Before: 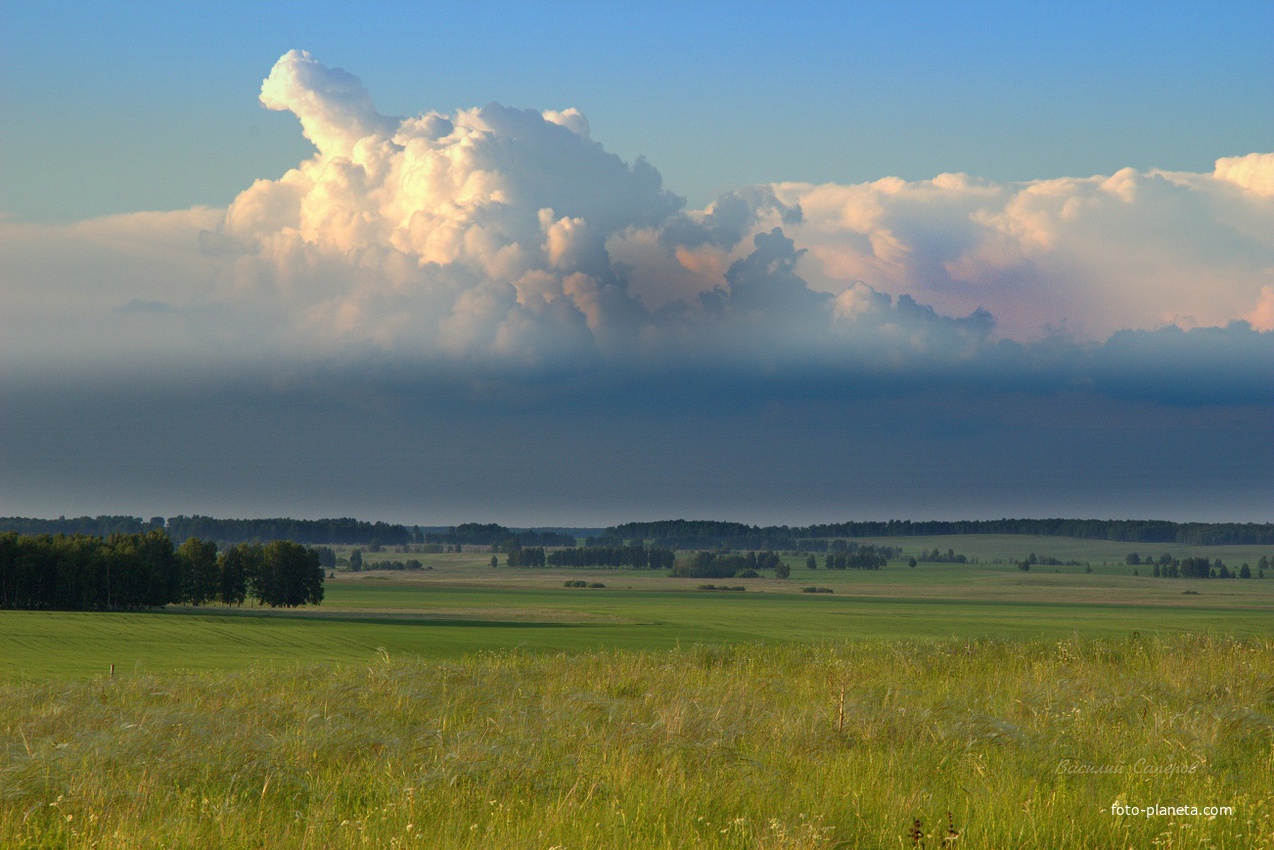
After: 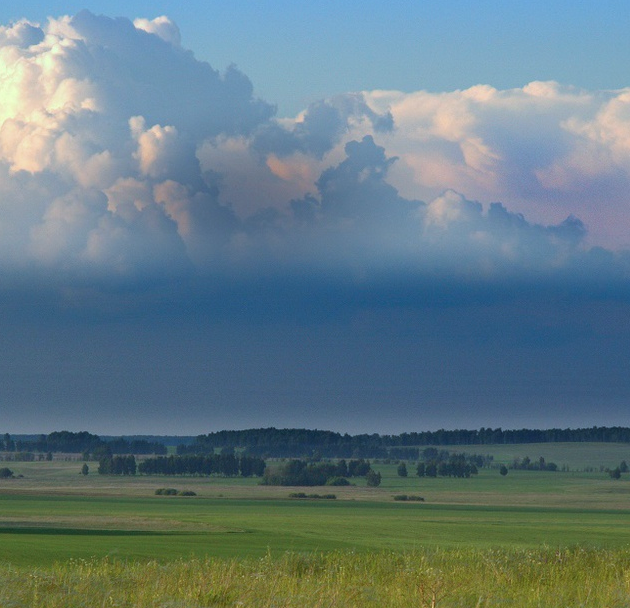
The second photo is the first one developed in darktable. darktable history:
crop: left 32.152%, top 10.938%, right 18.351%, bottom 17.53%
color calibration: illuminant as shot in camera, x 0.369, y 0.376, temperature 4323.38 K, saturation algorithm version 1 (2020)
